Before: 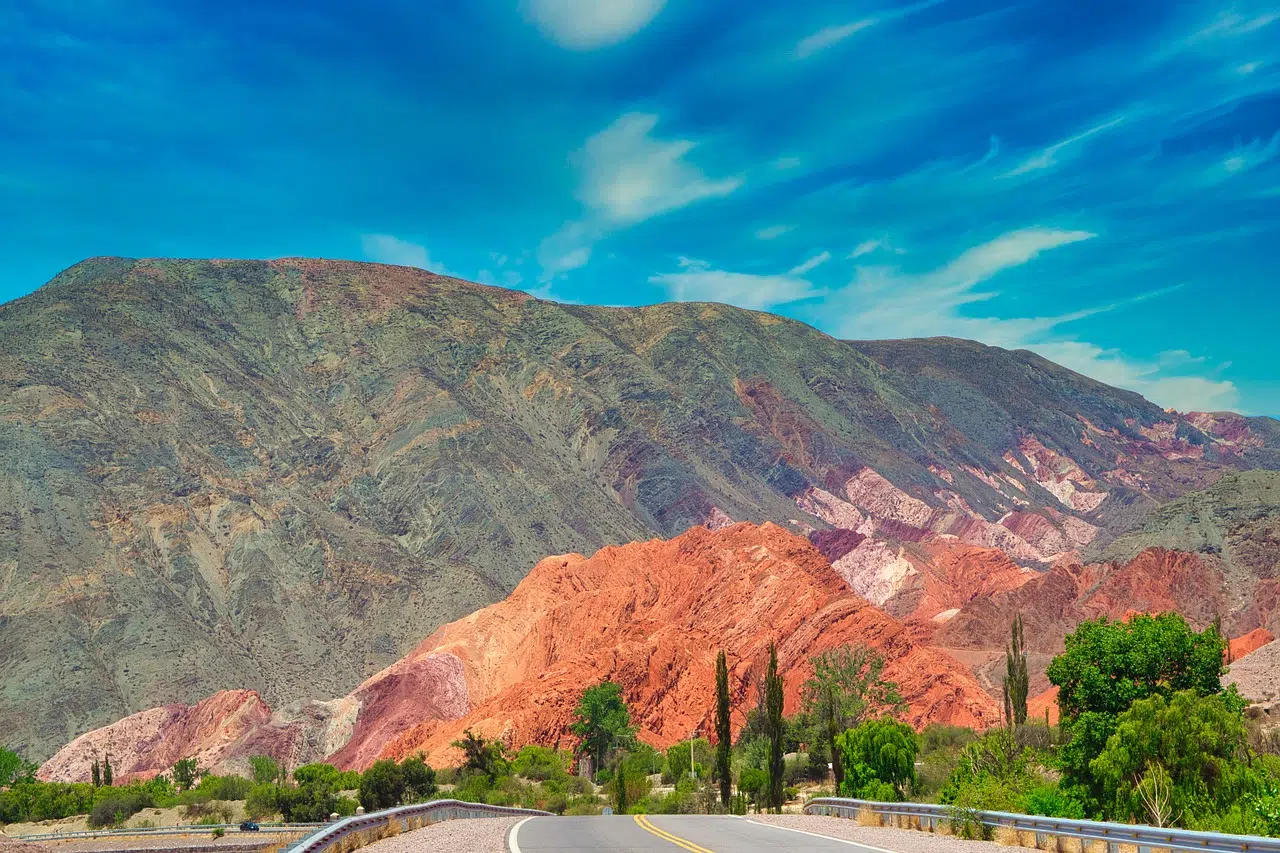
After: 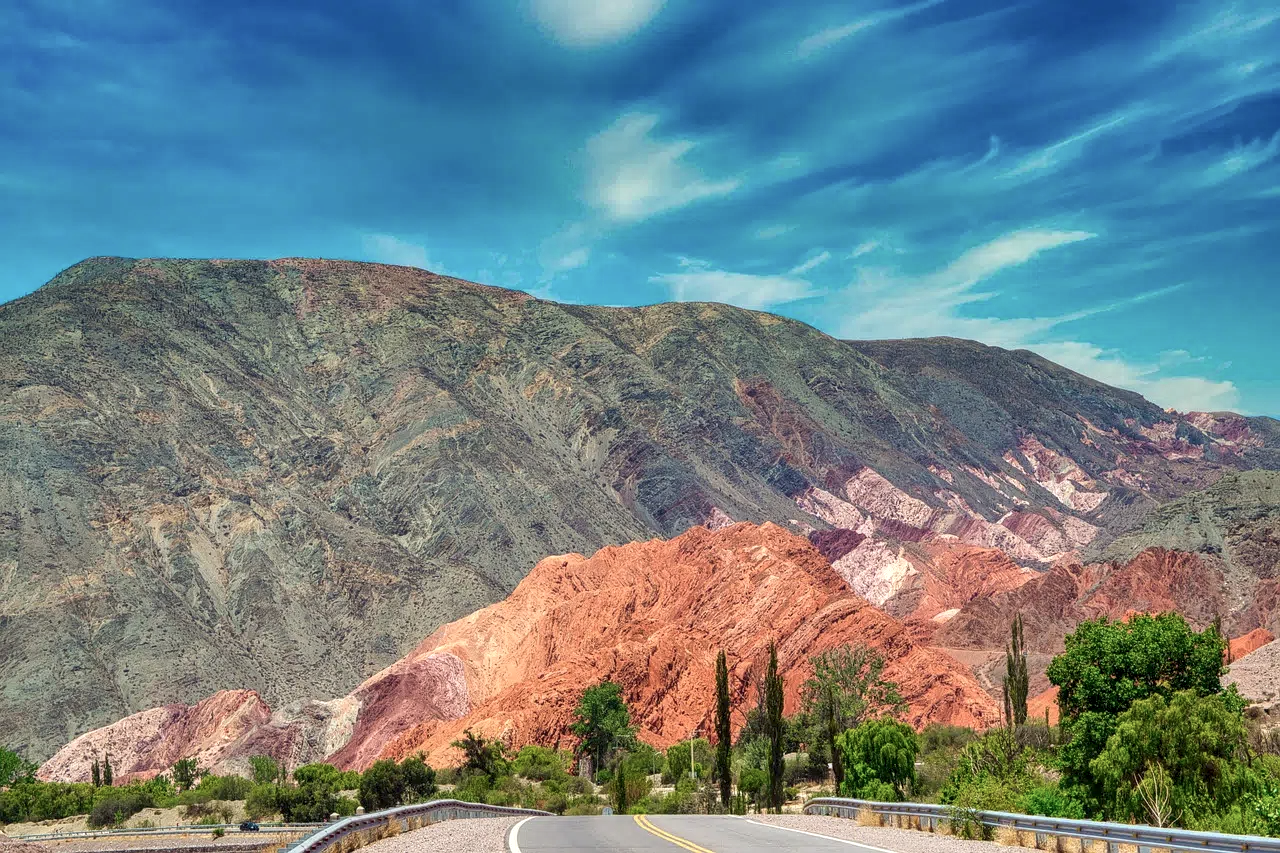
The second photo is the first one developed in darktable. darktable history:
contrast brightness saturation: contrast 0.11, saturation -0.17
local contrast: detail 130%
